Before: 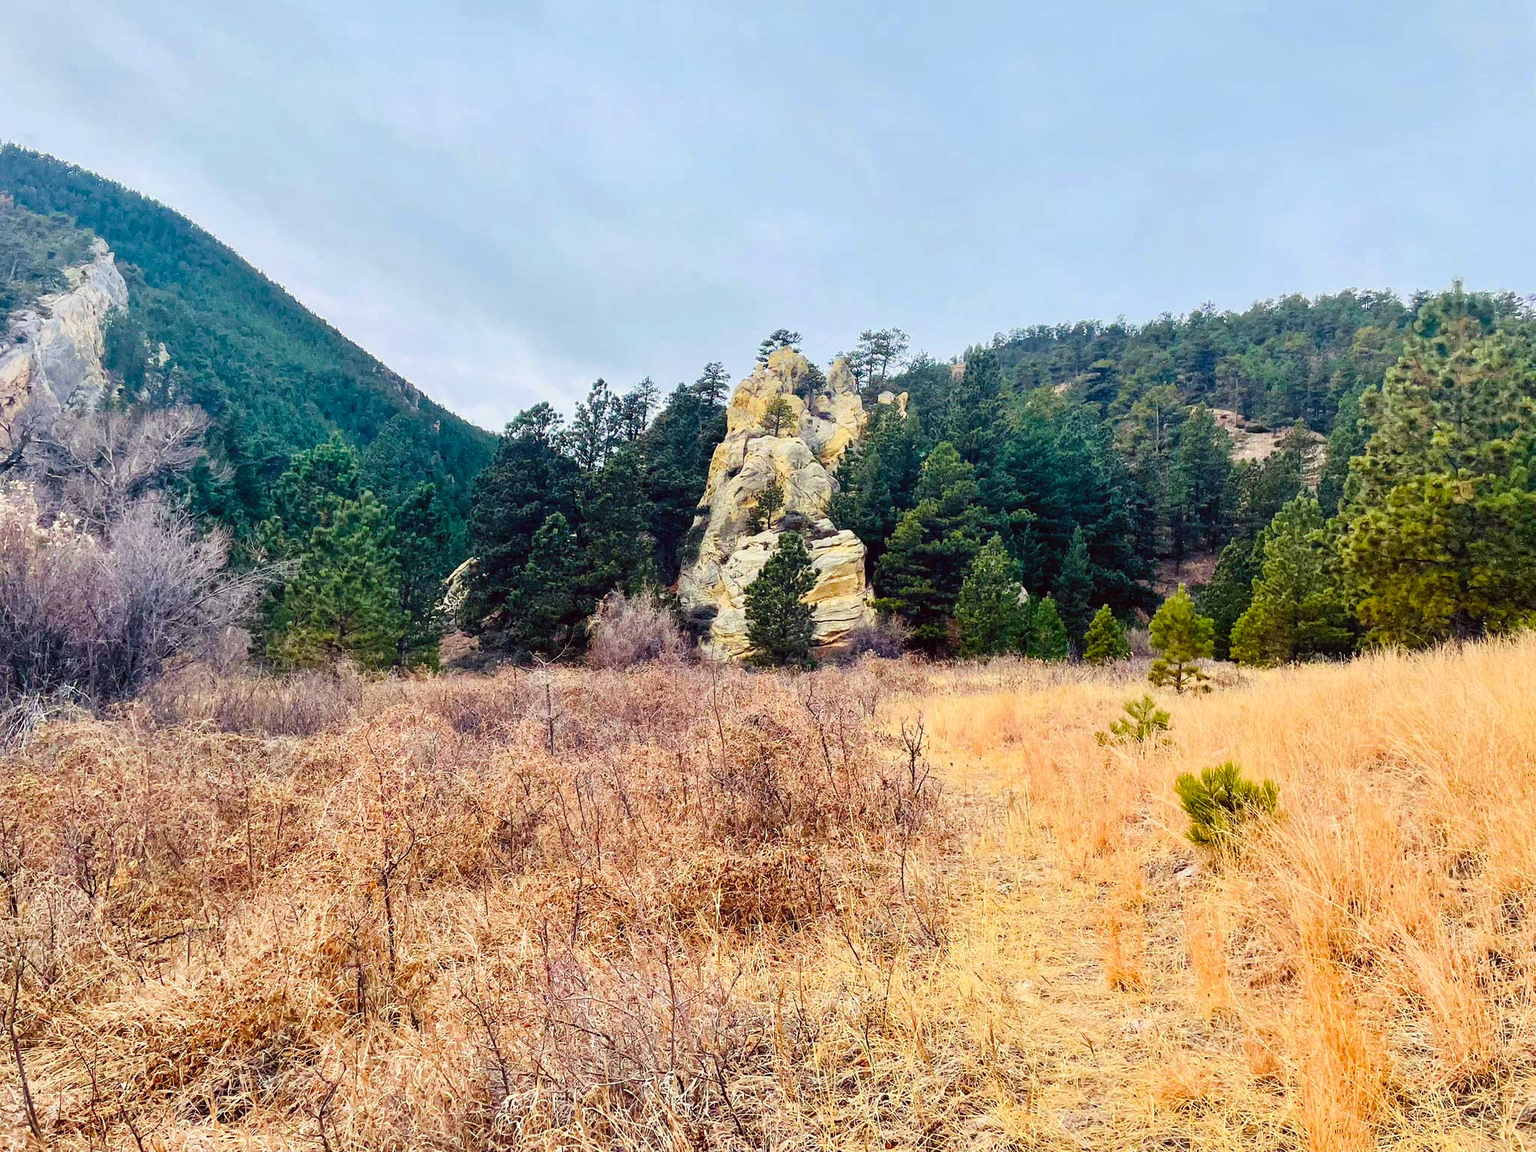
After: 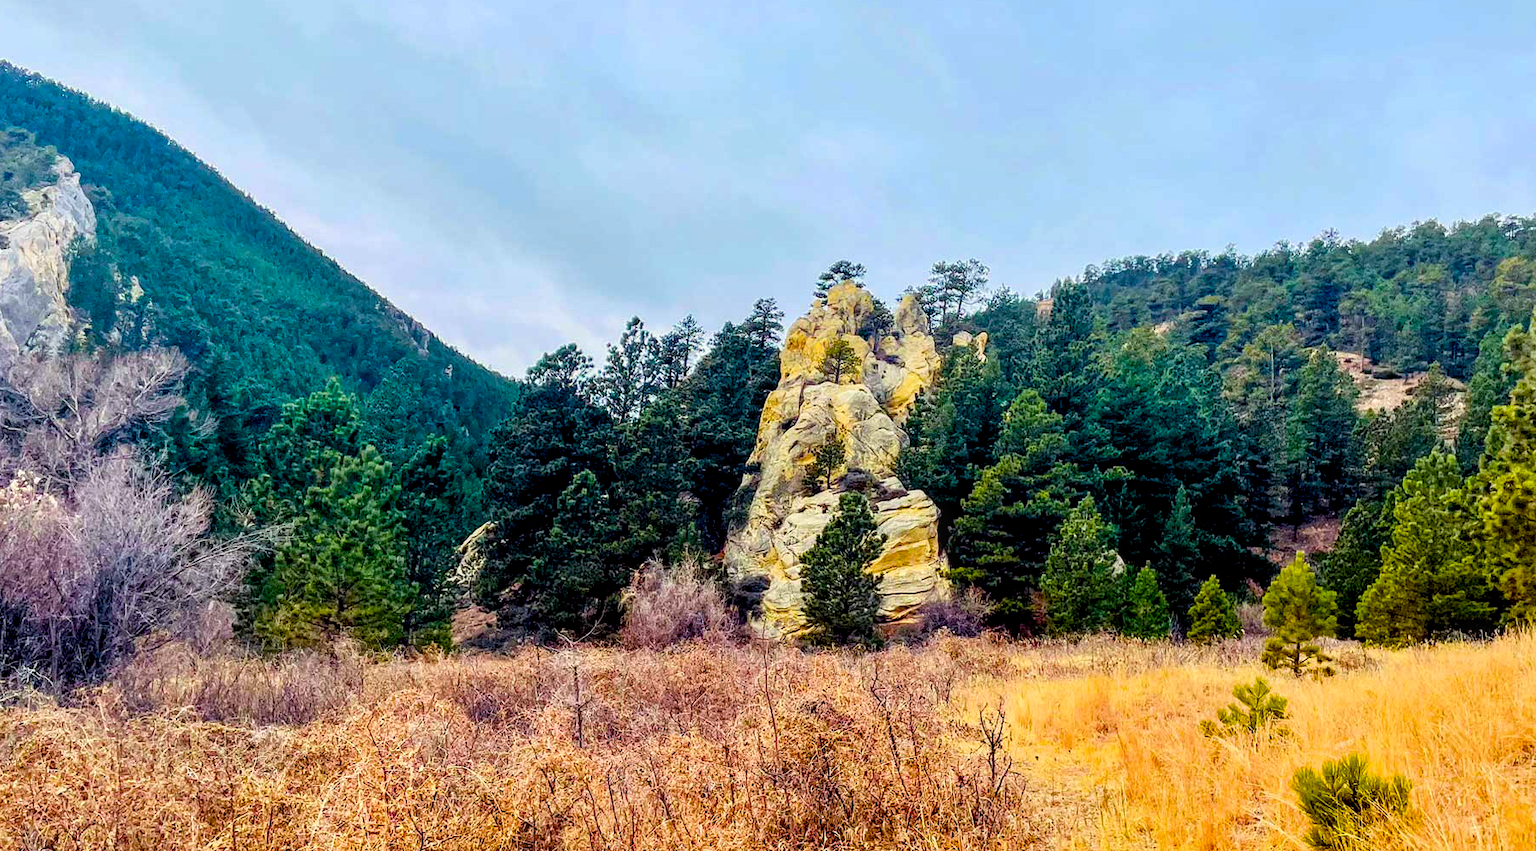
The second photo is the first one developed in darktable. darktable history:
local contrast: detail 130%
color balance rgb: shadows lift › luminance 0.776%, shadows lift › chroma 0.191%, shadows lift › hue 20.52°, global offset › luminance -0.998%, perceptual saturation grading › global saturation 29.452%, global vibrance 20%
crop: left 2.884%, top 8.846%, right 9.61%, bottom 26.441%
